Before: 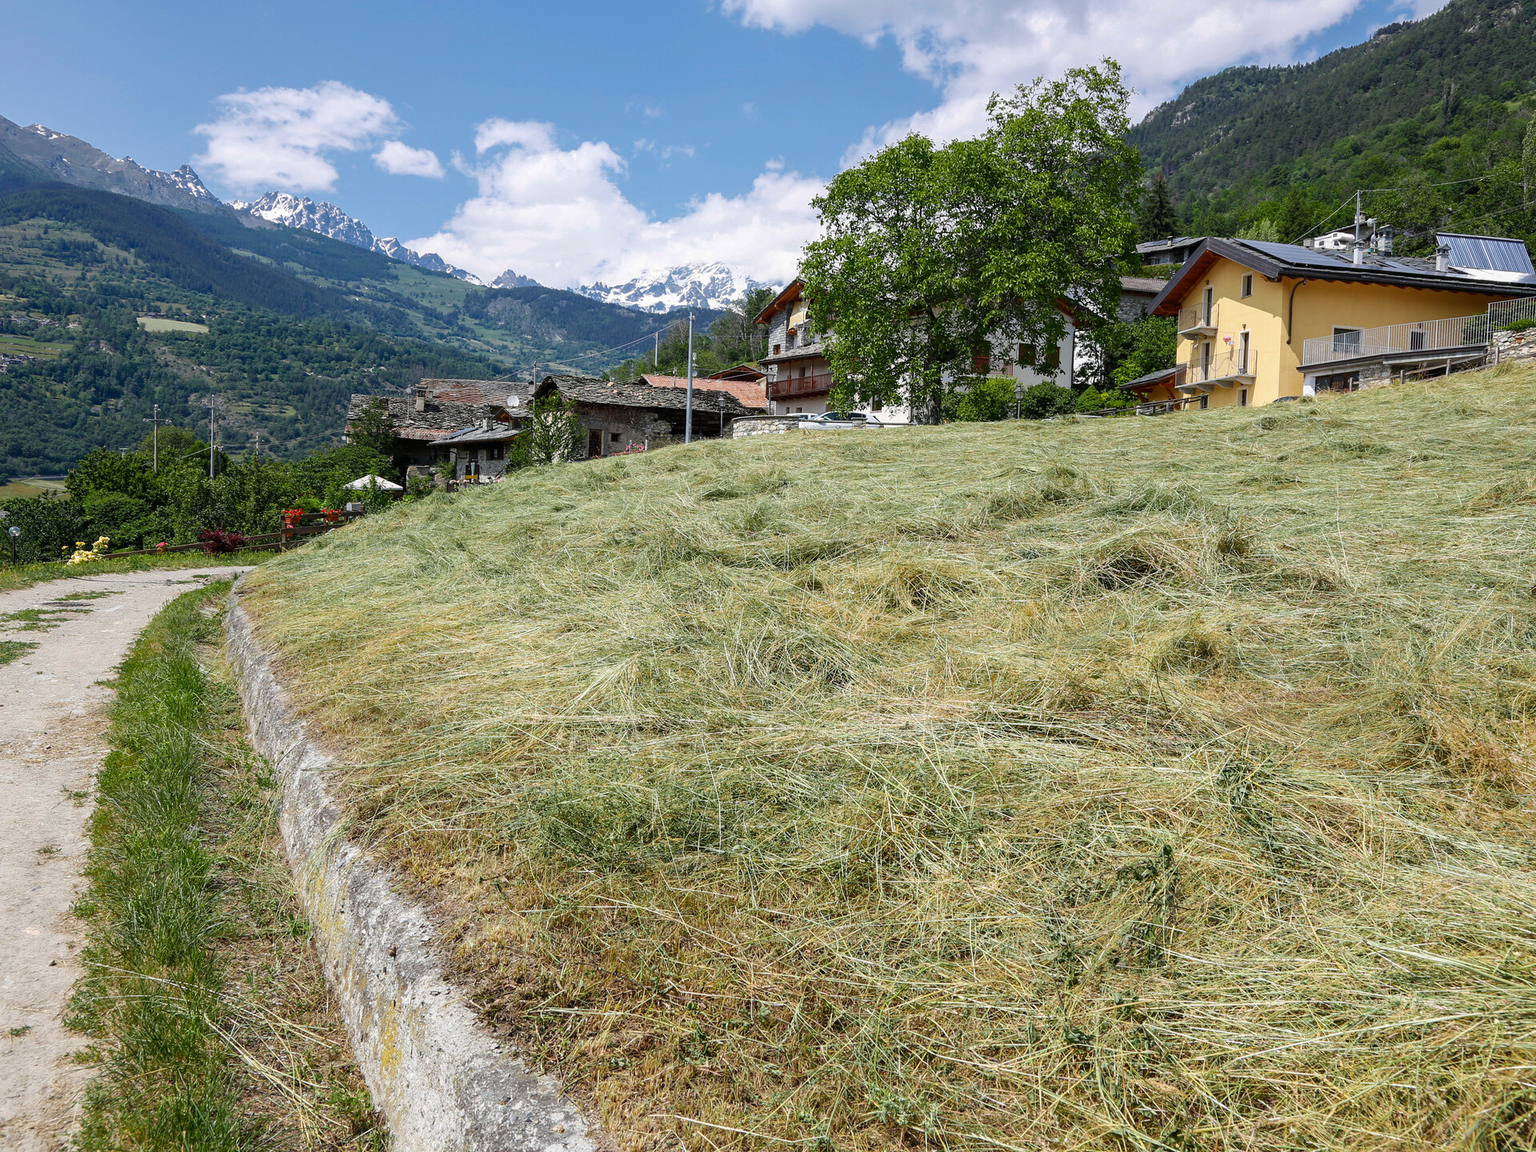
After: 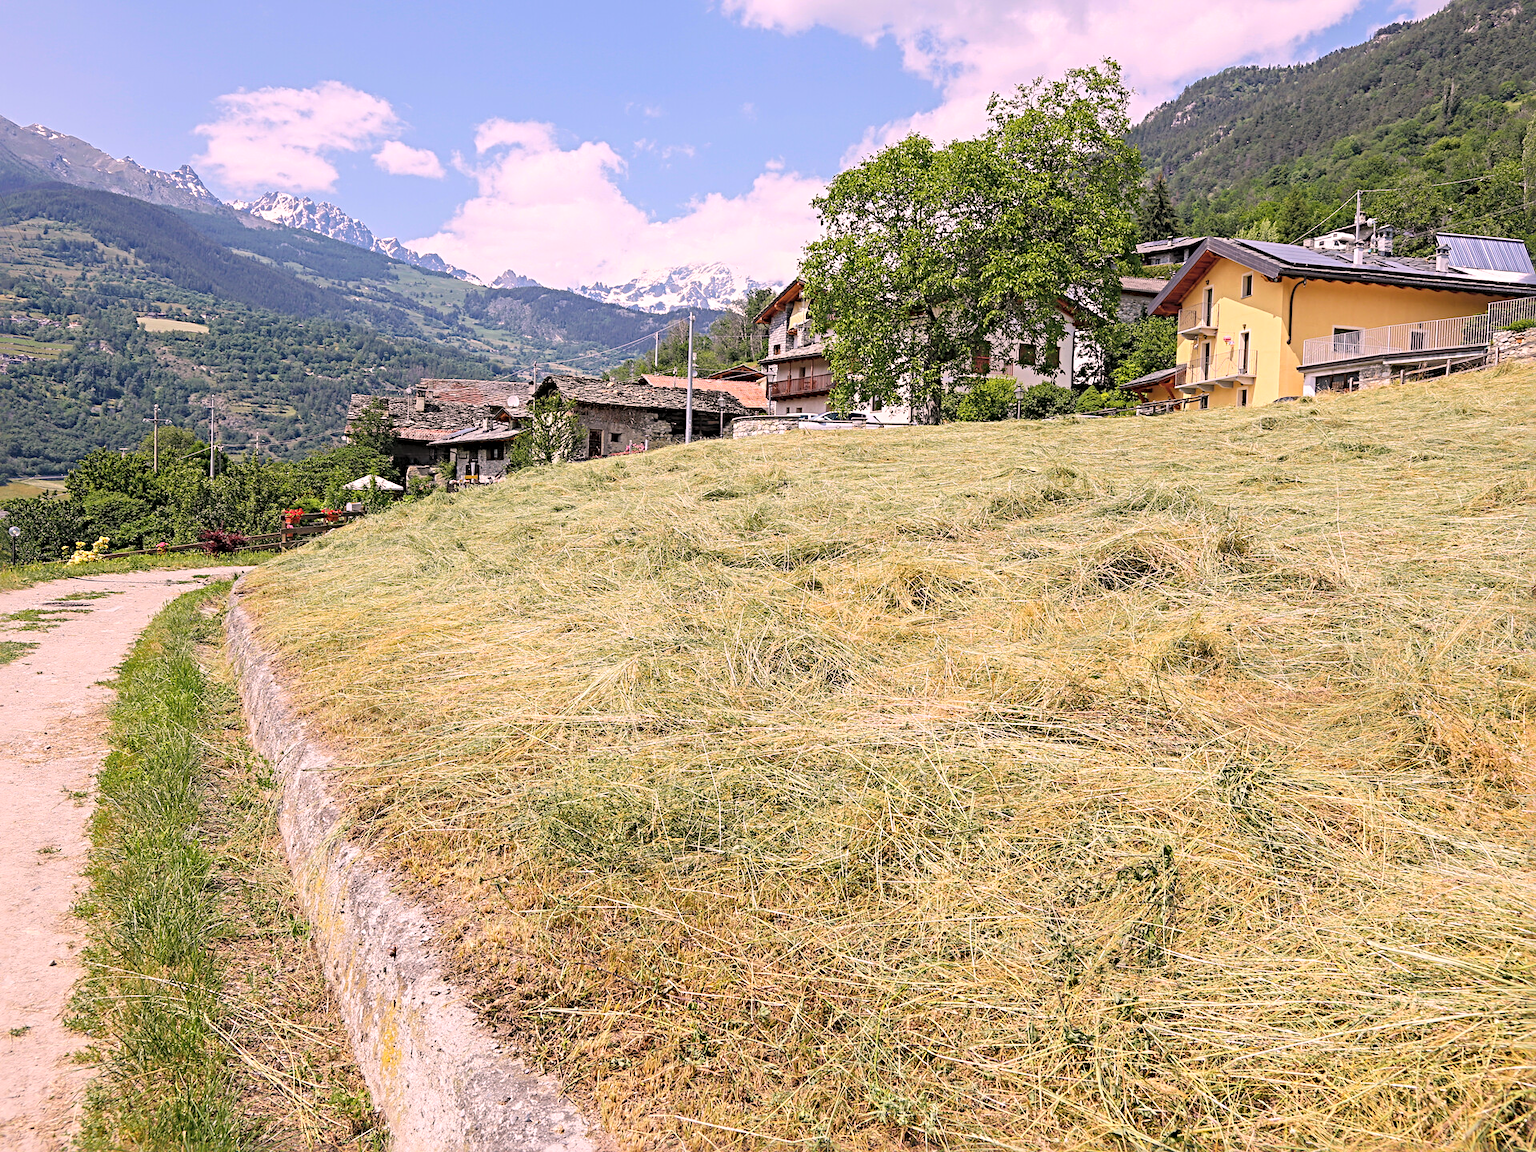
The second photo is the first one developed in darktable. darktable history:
color correction: highlights a* 14.65, highlights b* 4.83
contrast brightness saturation: contrast 0.098, brightness 0.312, saturation 0.137
tone equalizer: edges refinement/feathering 500, mask exposure compensation -1.57 EV, preserve details no
sharpen: radius 4.876
